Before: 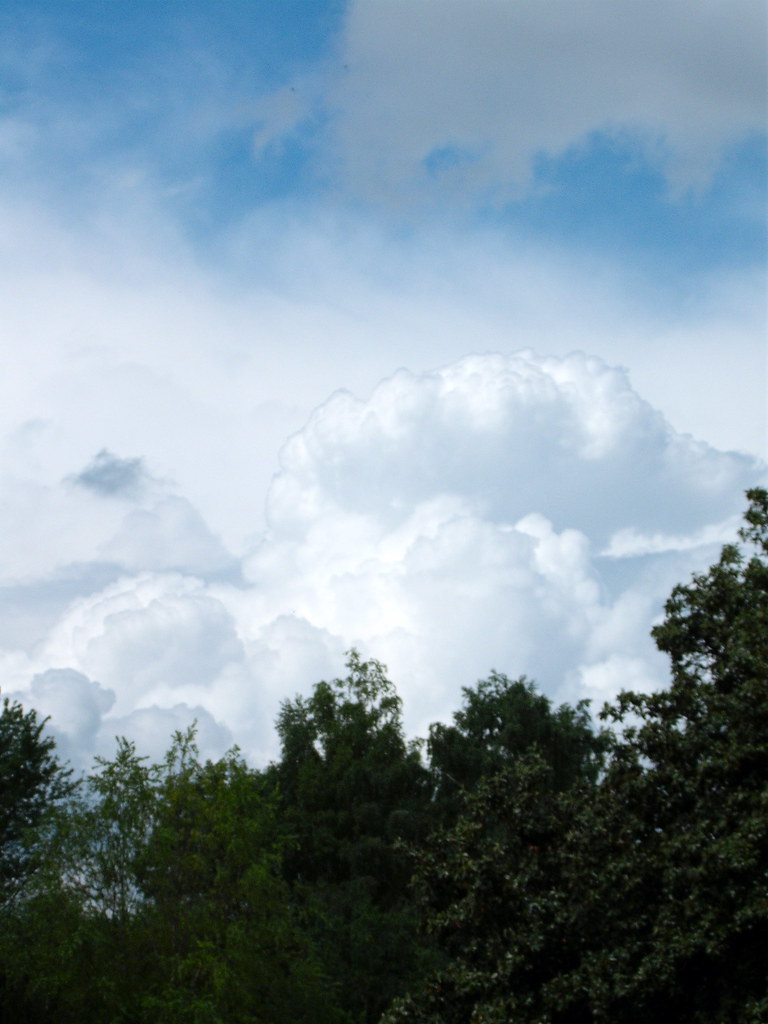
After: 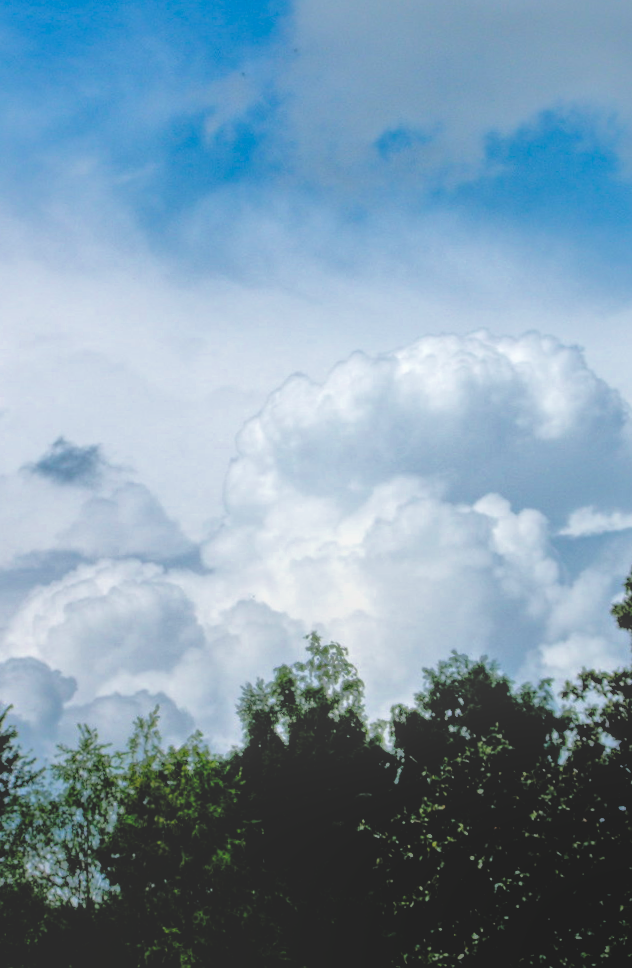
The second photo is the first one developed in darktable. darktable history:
shadows and highlights: shadows 59.85, highlights -59.68
color balance rgb: shadows lift › luminance -5.18%, shadows lift › chroma 1.242%, shadows lift › hue 218.11°, linear chroma grading › shadows -3.716%, linear chroma grading › highlights -4.255%, perceptual saturation grading › global saturation 19.628%, perceptual brilliance grading › global brilliance 10.9%, global vibrance 20%
crop and rotate: angle 1.03°, left 4.439%, top 0.526%, right 11.266%, bottom 2.674%
local contrast: highlights 73%, shadows 21%, midtone range 0.194
filmic rgb: black relative exposure -3.96 EV, white relative exposure 3.13 EV, hardness 2.87, iterations of high-quality reconstruction 0
